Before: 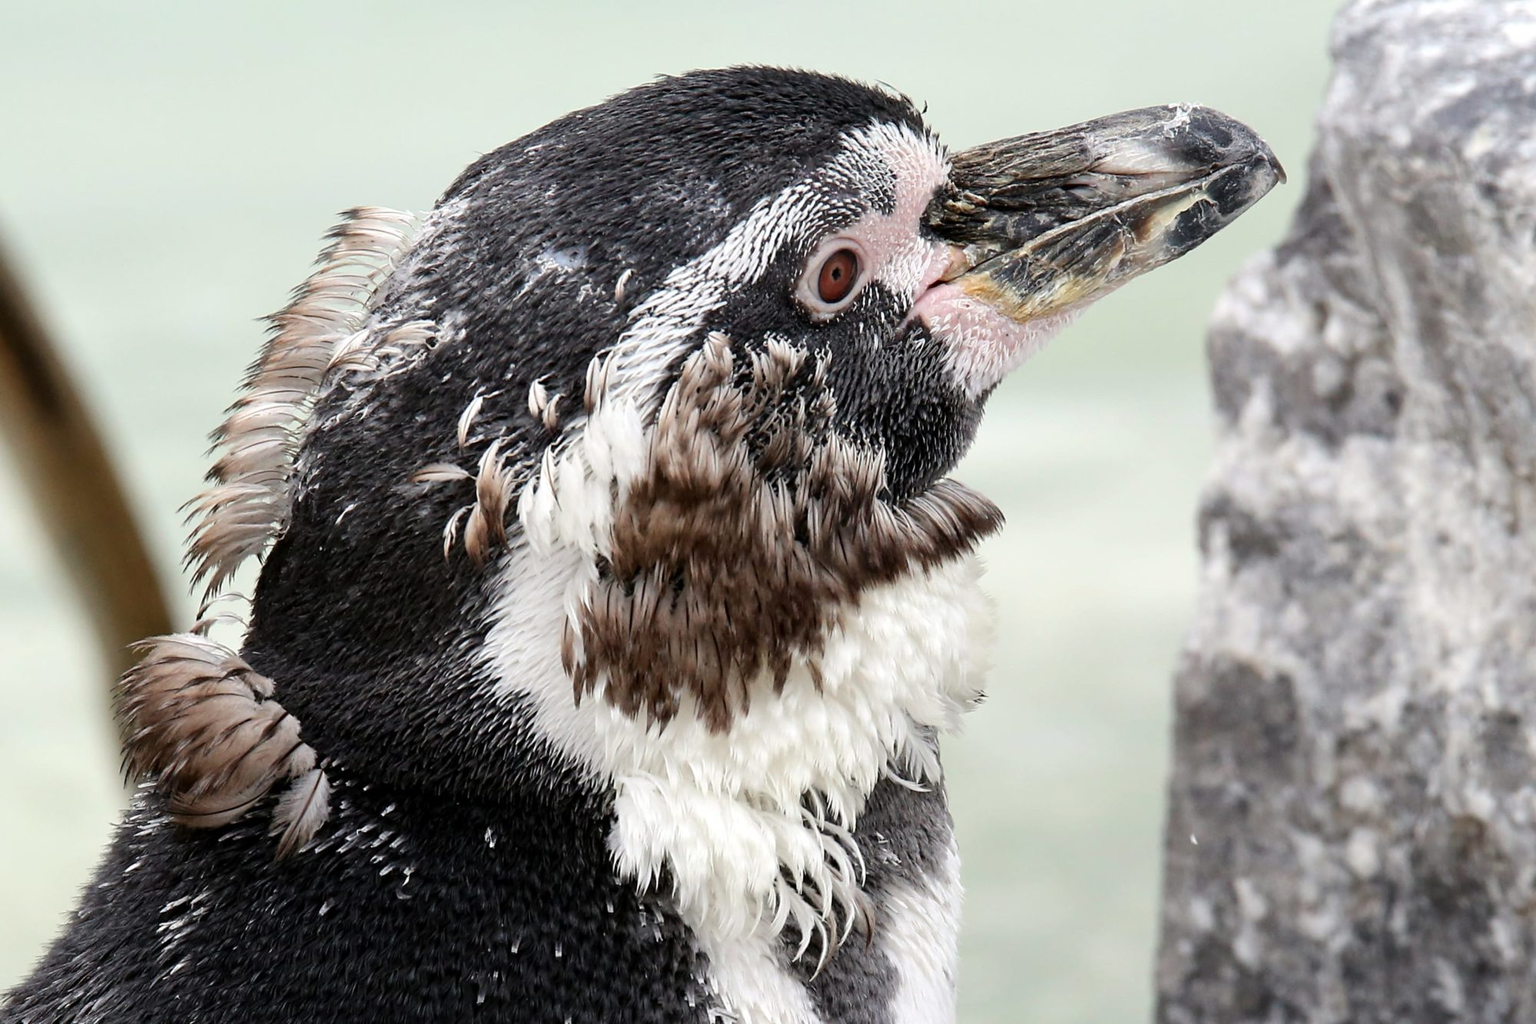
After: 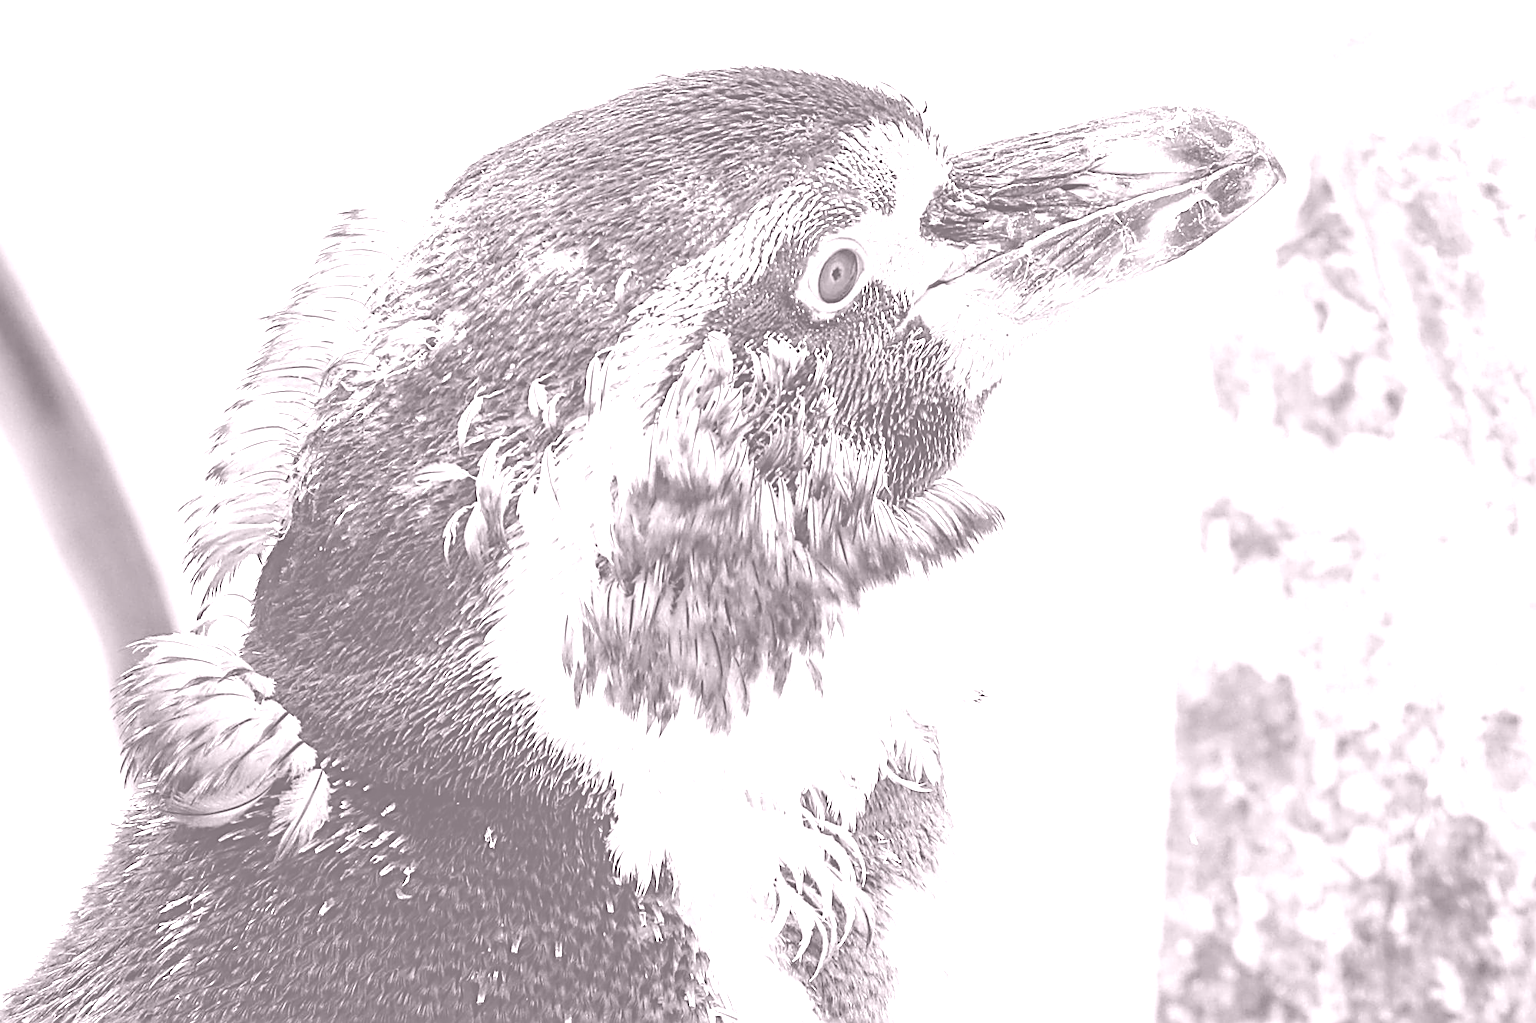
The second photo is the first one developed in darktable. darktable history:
colorize: hue 25.2°, saturation 83%, source mix 82%, lightness 79%, version 1
local contrast: on, module defaults
sharpen: radius 2.584, amount 0.688
white balance: red 1.066, blue 1.119
